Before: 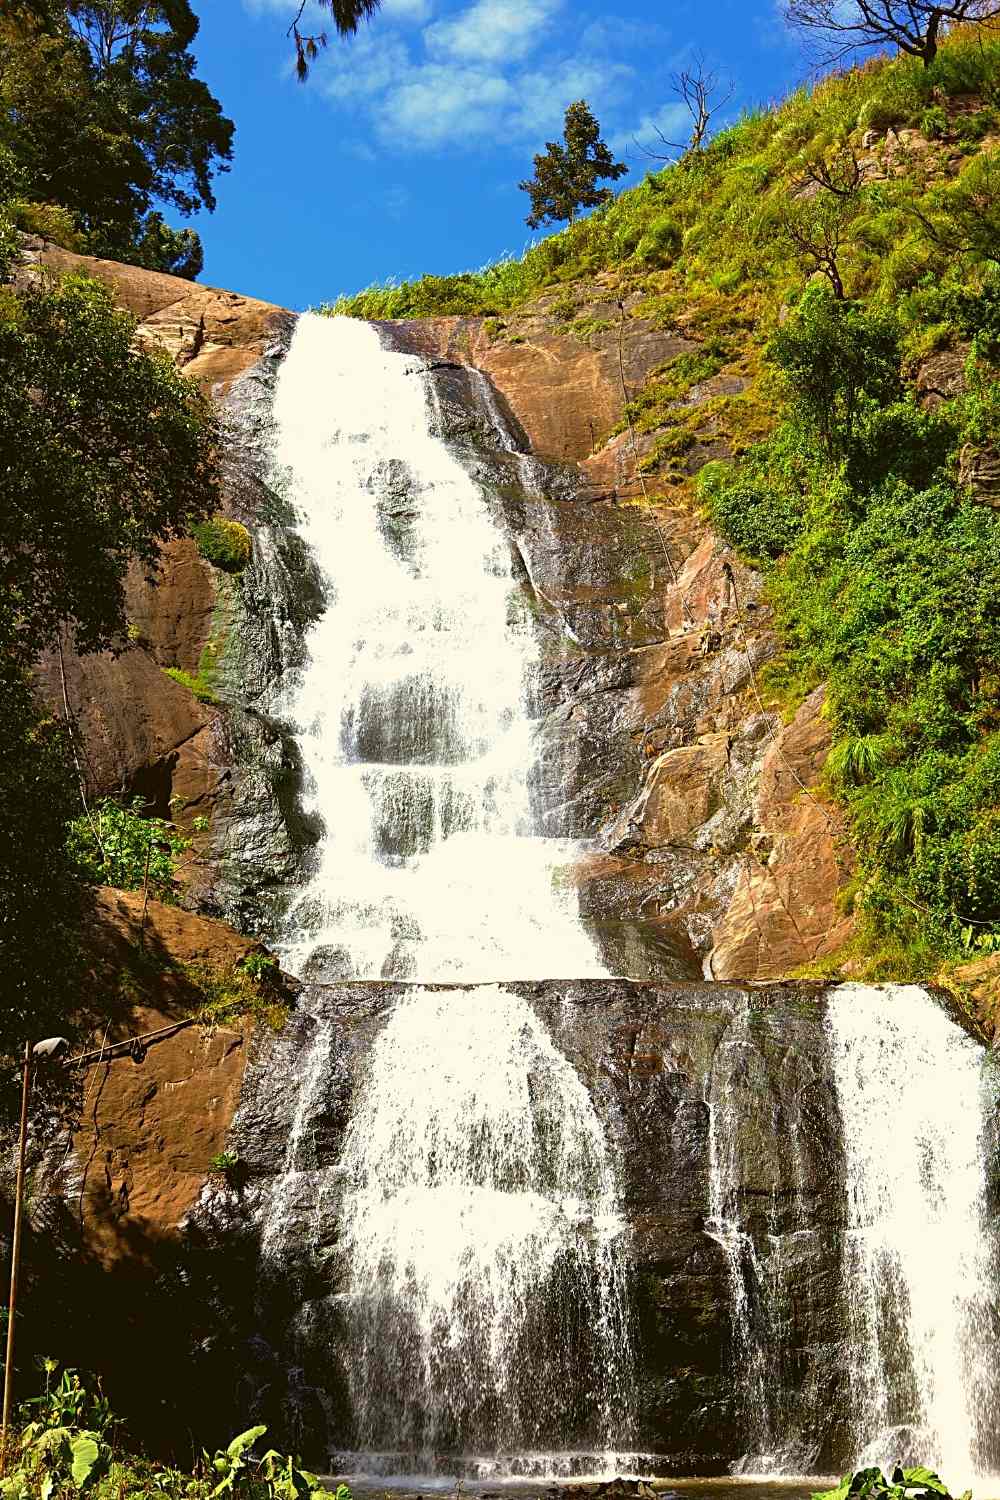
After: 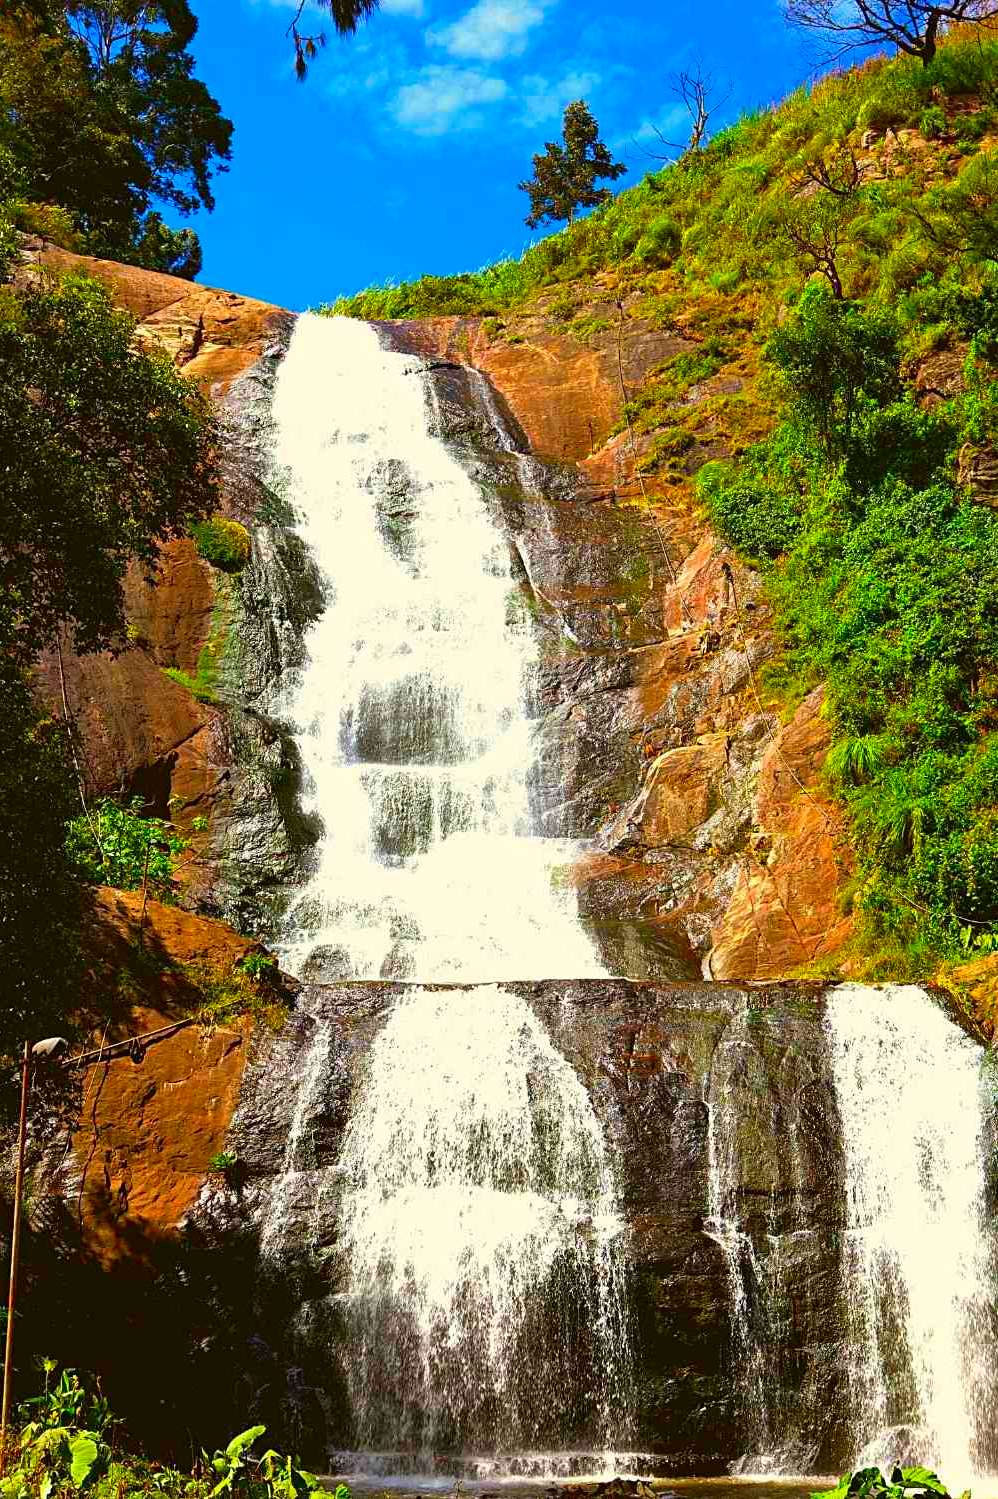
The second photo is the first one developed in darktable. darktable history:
color contrast: green-magenta contrast 1.69, blue-yellow contrast 1.49
crop and rotate: left 0.126%
